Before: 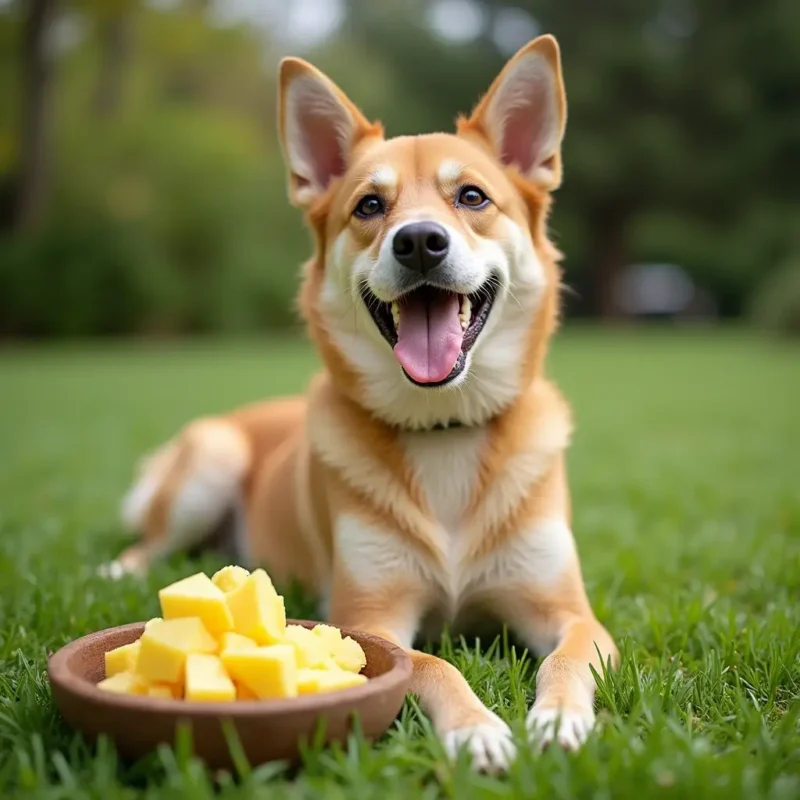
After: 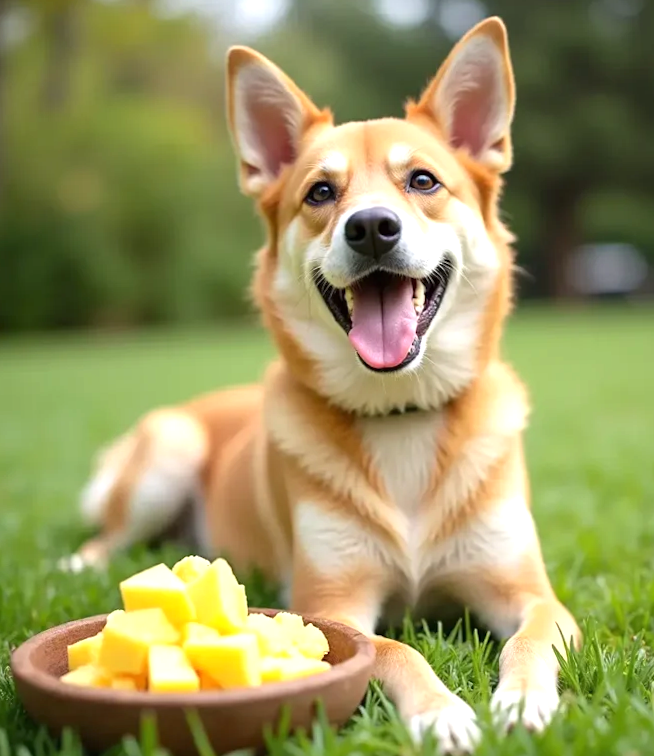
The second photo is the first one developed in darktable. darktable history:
exposure: black level correction 0, exposure 0.588 EV, compensate exposure bias true, compensate highlight preservation false
crop and rotate: angle 1.46°, left 4.465%, top 0.653%, right 11.695%, bottom 2.437%
